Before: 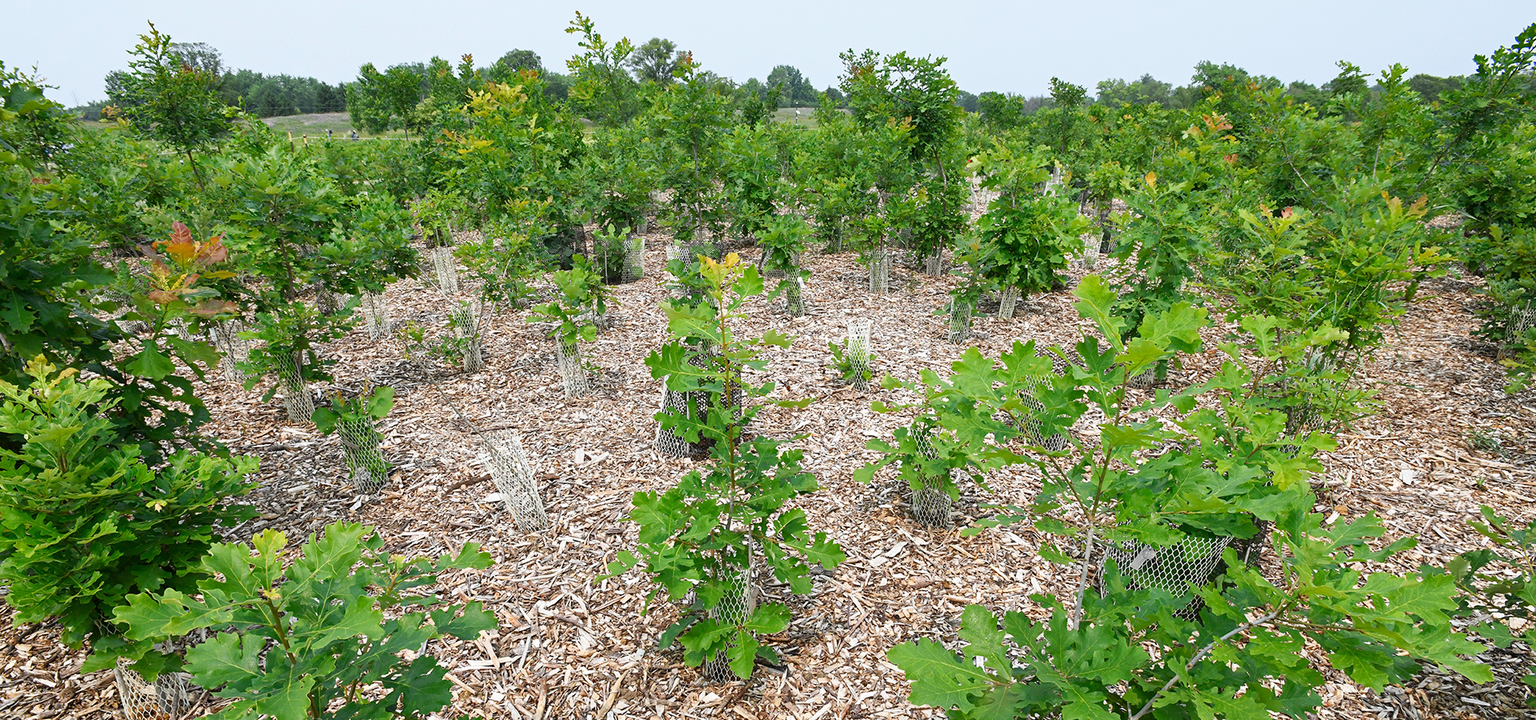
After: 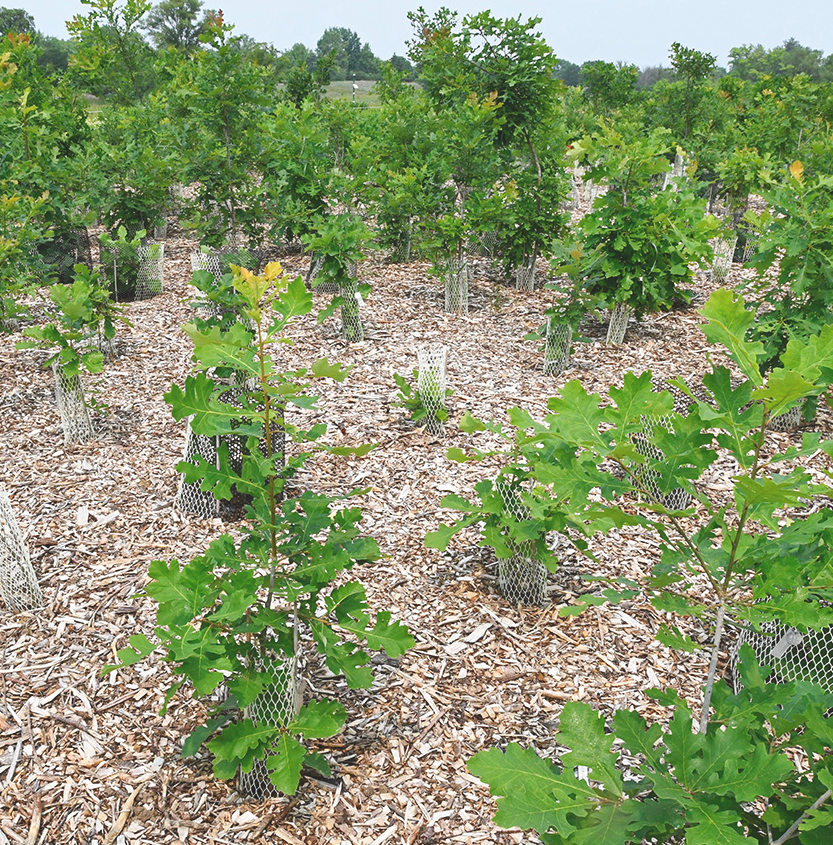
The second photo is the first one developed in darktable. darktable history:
crop: left 33.452%, top 6.025%, right 23.155%
exposure: black level correction -0.015, compensate highlight preservation false
